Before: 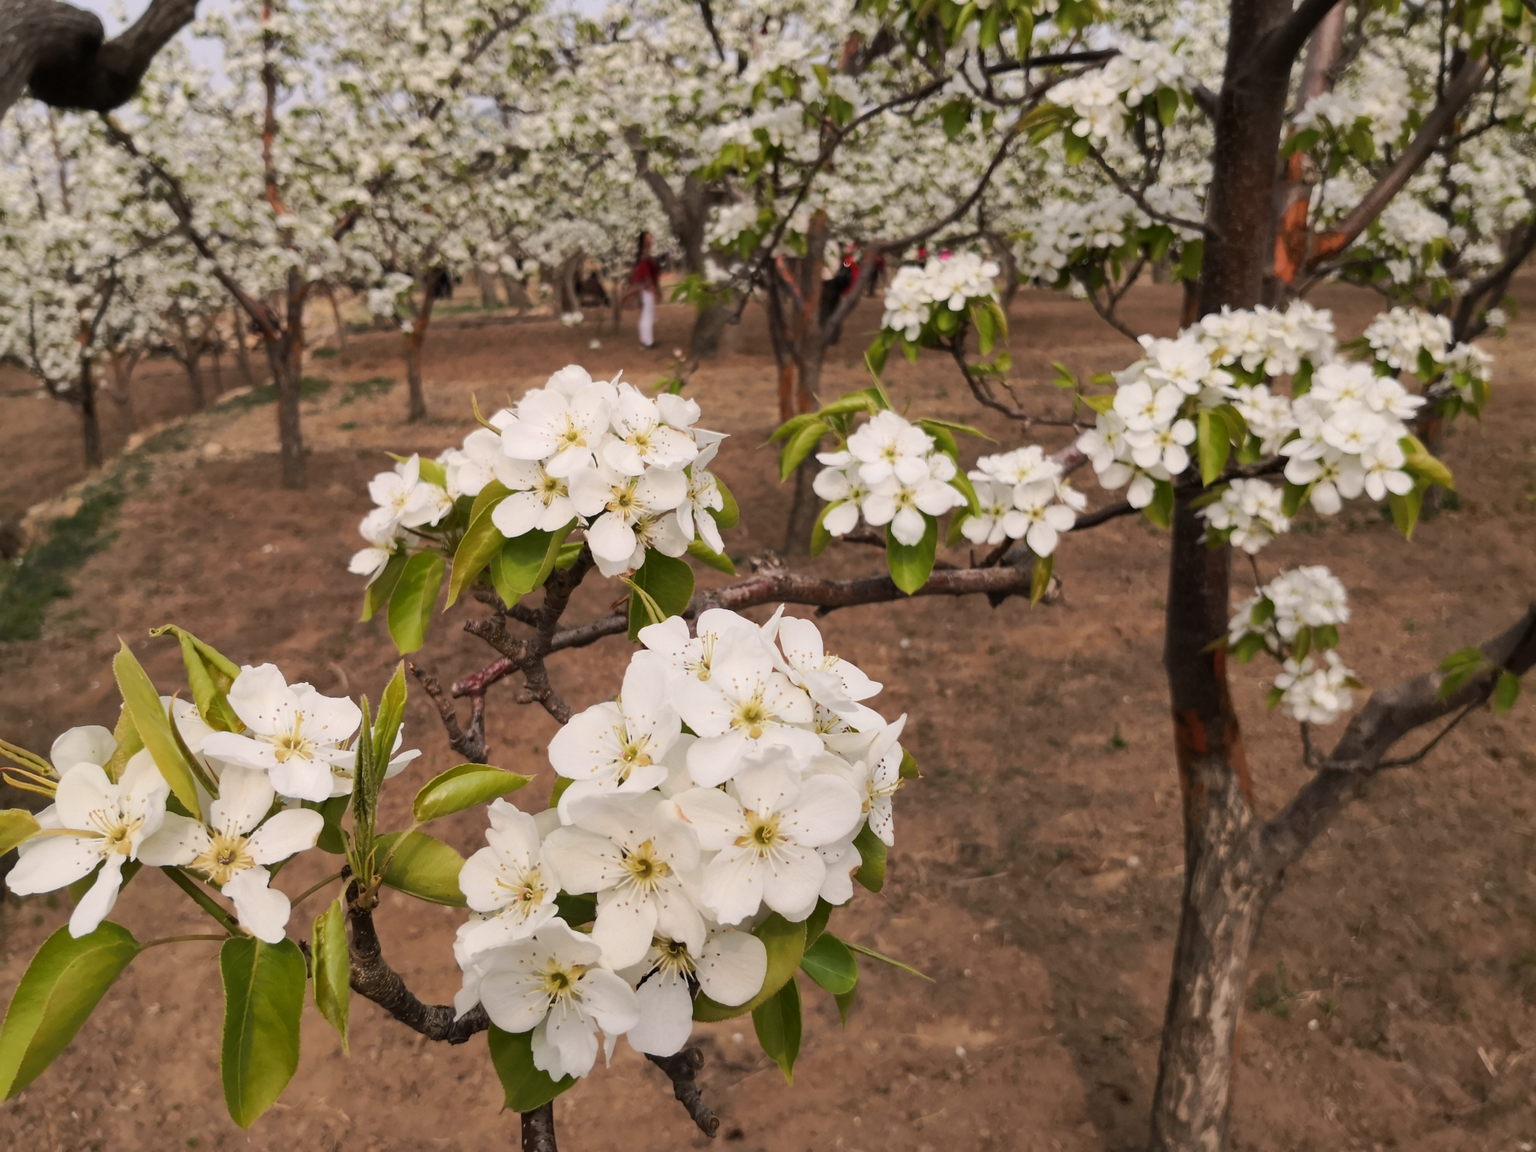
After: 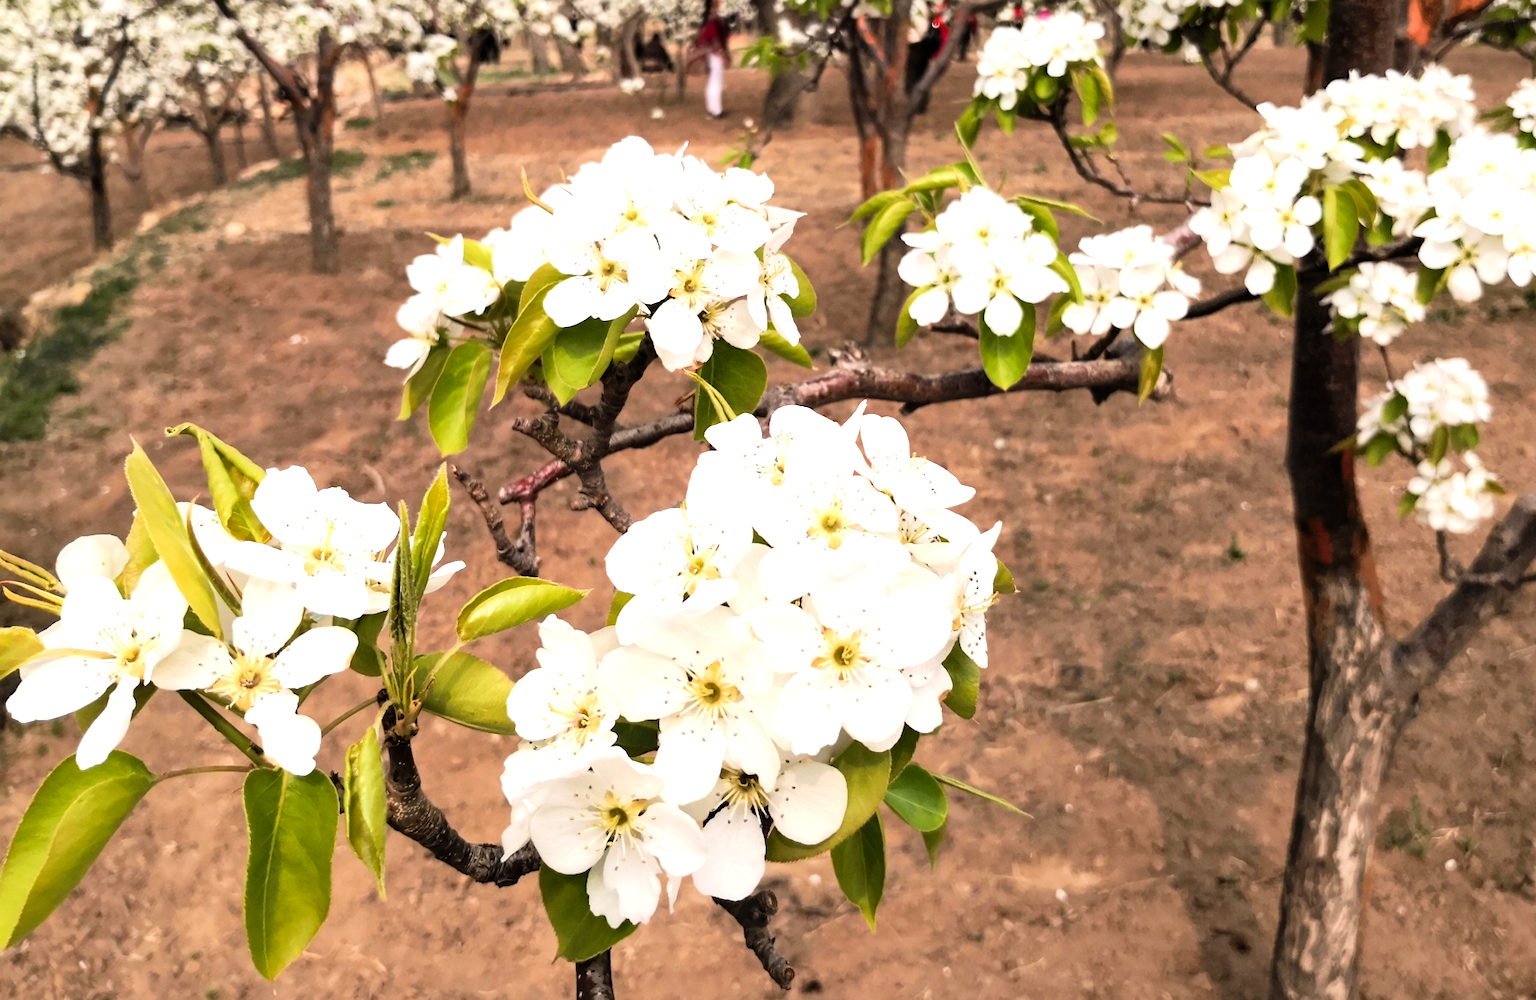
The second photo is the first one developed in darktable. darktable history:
filmic rgb: black relative exposure -7.65 EV, white relative exposure 4.56 EV, hardness 3.61
levels: levels [0, 0.352, 0.703]
crop: top 20.986%, right 9.437%, bottom 0.337%
color calibration: illuminant same as pipeline (D50), adaptation none (bypass), x 0.332, y 0.334, temperature 5021.44 K, saturation algorithm version 1 (2020)
